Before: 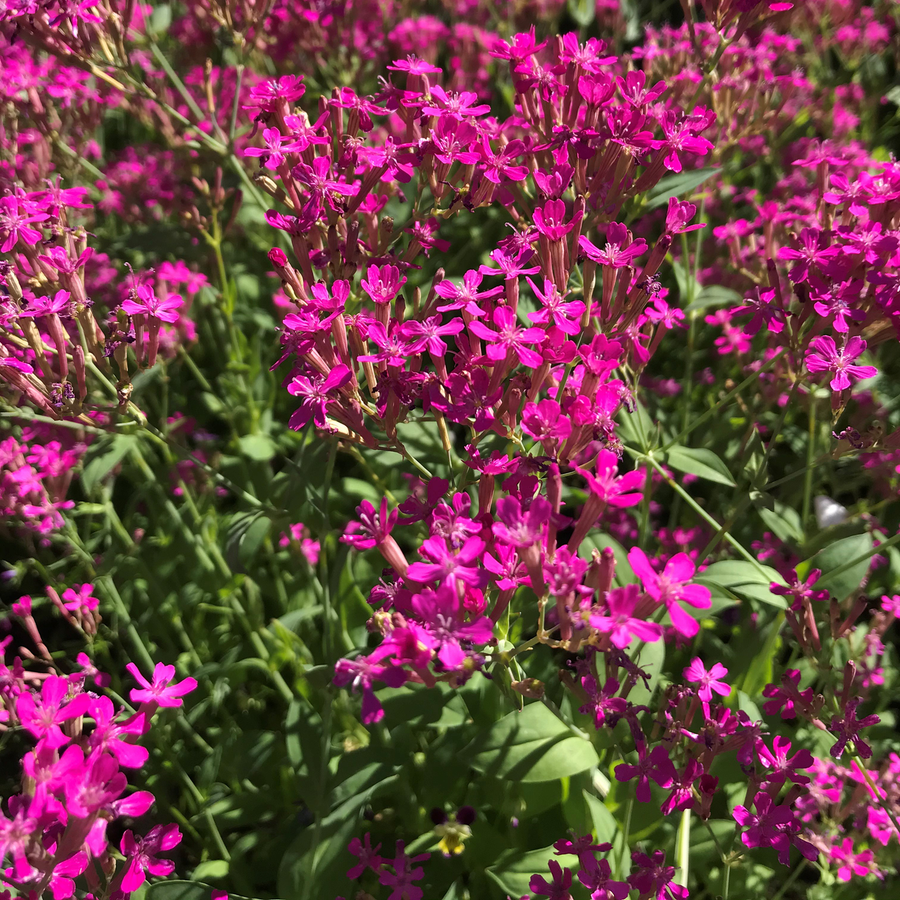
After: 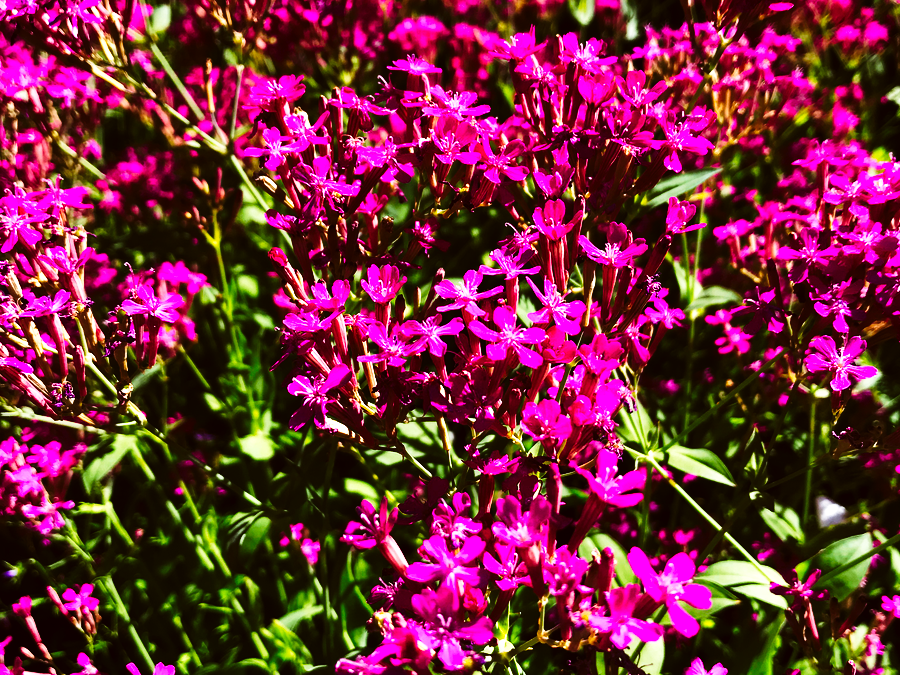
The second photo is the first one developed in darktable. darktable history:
color balance: lift [1, 1.015, 1.004, 0.985], gamma [1, 0.958, 0.971, 1.042], gain [1, 0.956, 0.977, 1.044]
tone curve: curves: ch0 [(0, 0) (0.003, 0.006) (0.011, 0.008) (0.025, 0.011) (0.044, 0.015) (0.069, 0.019) (0.1, 0.023) (0.136, 0.03) (0.177, 0.042) (0.224, 0.065) (0.277, 0.103) (0.335, 0.177) (0.399, 0.294) (0.468, 0.463) (0.543, 0.639) (0.623, 0.805) (0.709, 0.909) (0.801, 0.967) (0.898, 0.989) (1, 1)], preserve colors none
crop: bottom 24.967%
shadows and highlights: shadows -10, white point adjustment 1.5, highlights 10
